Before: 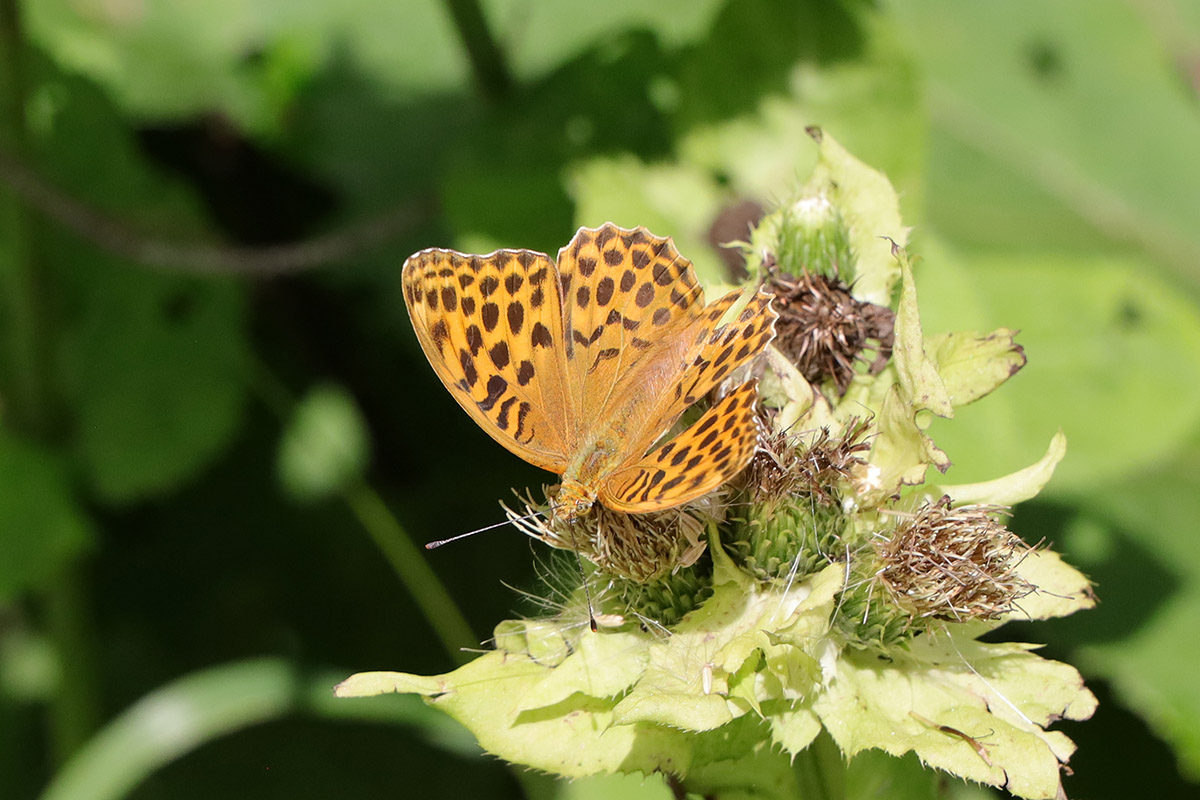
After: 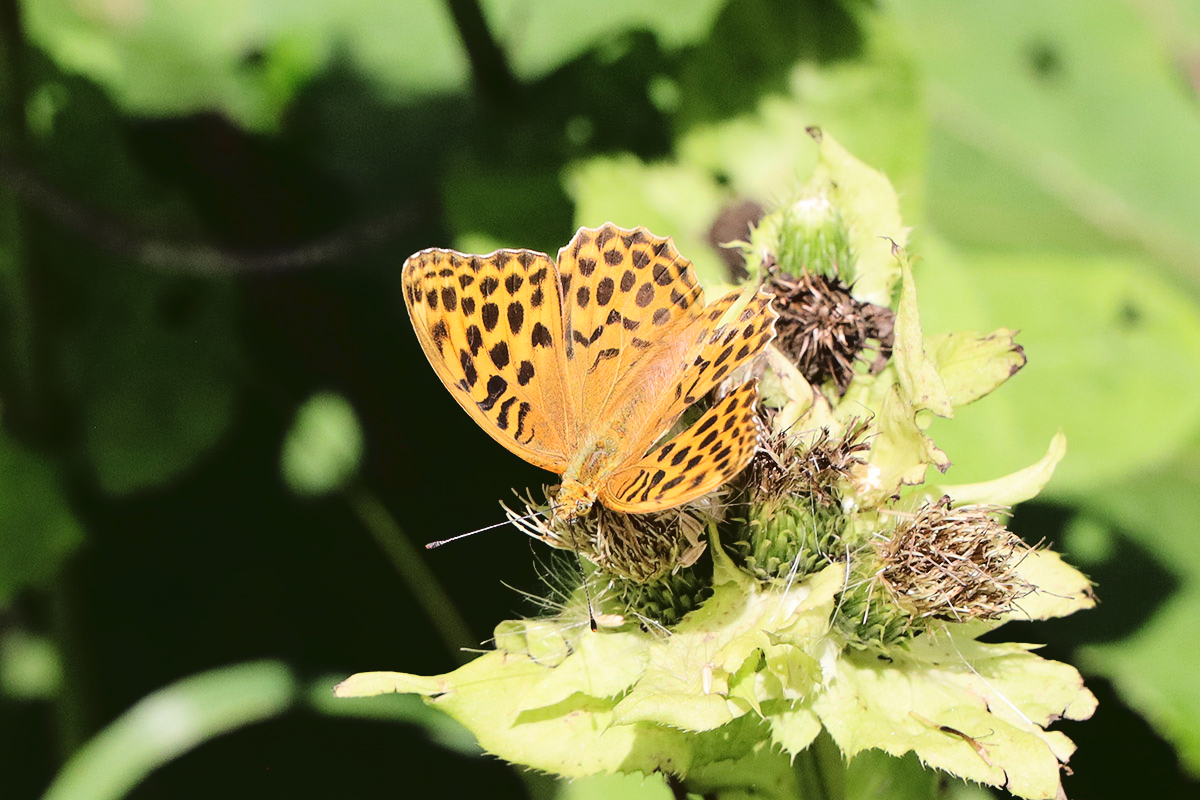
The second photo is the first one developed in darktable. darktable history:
contrast brightness saturation: saturation -0.056
tone curve: curves: ch0 [(0, 0) (0.003, 0.068) (0.011, 0.068) (0.025, 0.068) (0.044, 0.068) (0.069, 0.072) (0.1, 0.072) (0.136, 0.077) (0.177, 0.095) (0.224, 0.126) (0.277, 0.2) (0.335, 0.3) (0.399, 0.407) (0.468, 0.52) (0.543, 0.624) (0.623, 0.721) (0.709, 0.811) (0.801, 0.88) (0.898, 0.942) (1, 1)], color space Lab, linked channels, preserve colors none
